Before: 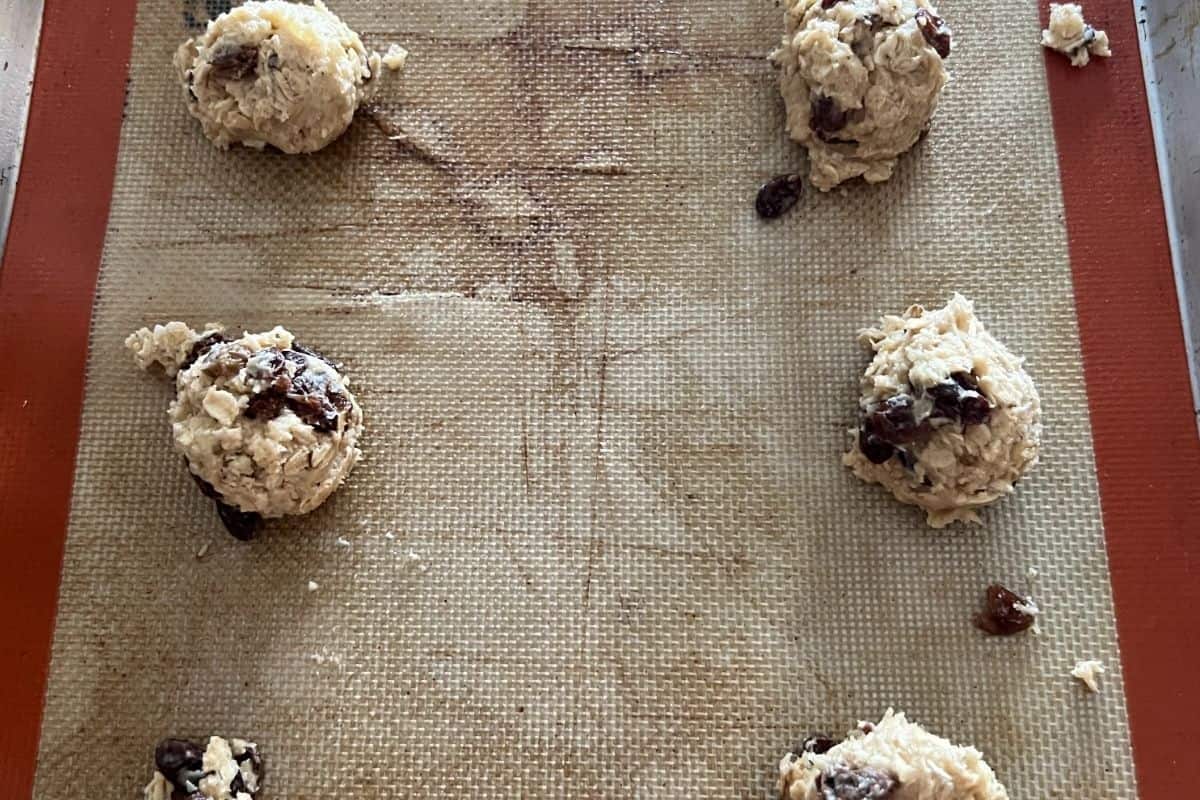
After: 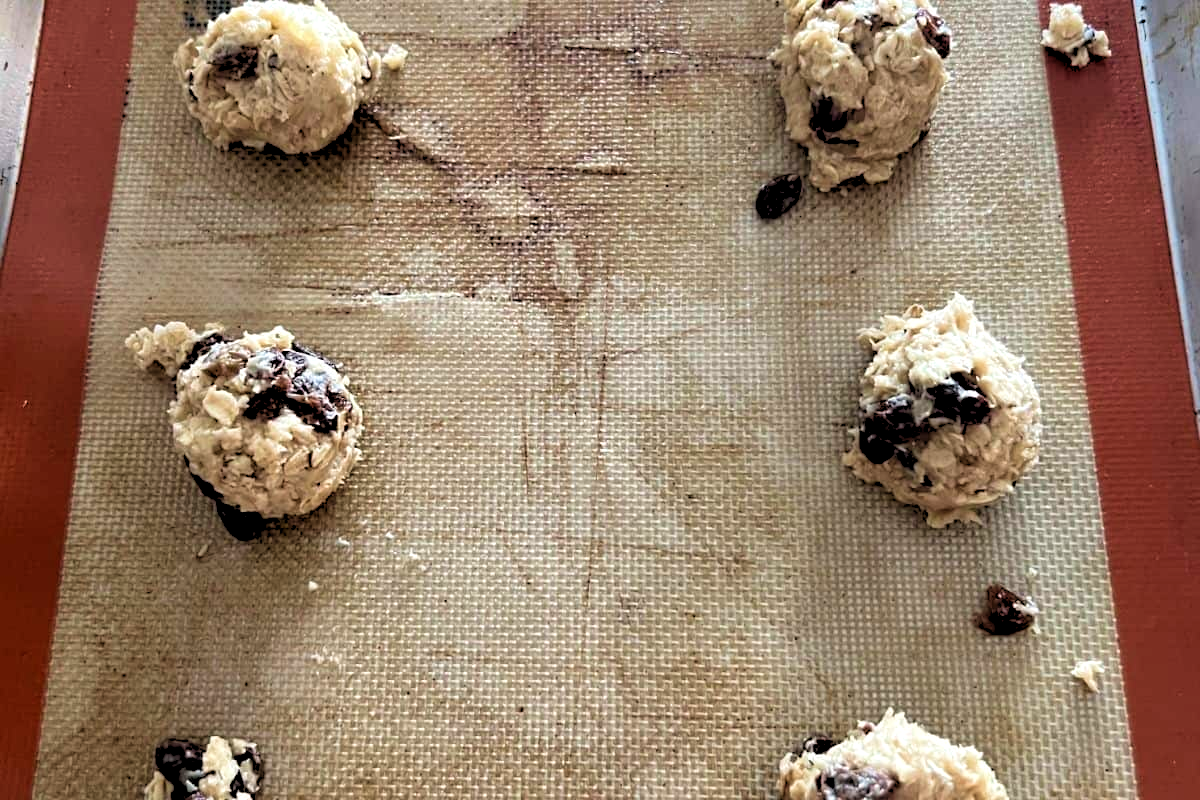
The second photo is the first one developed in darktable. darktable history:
velvia: on, module defaults
rgb levels: levels [[0.013, 0.434, 0.89], [0, 0.5, 1], [0, 0.5, 1]]
